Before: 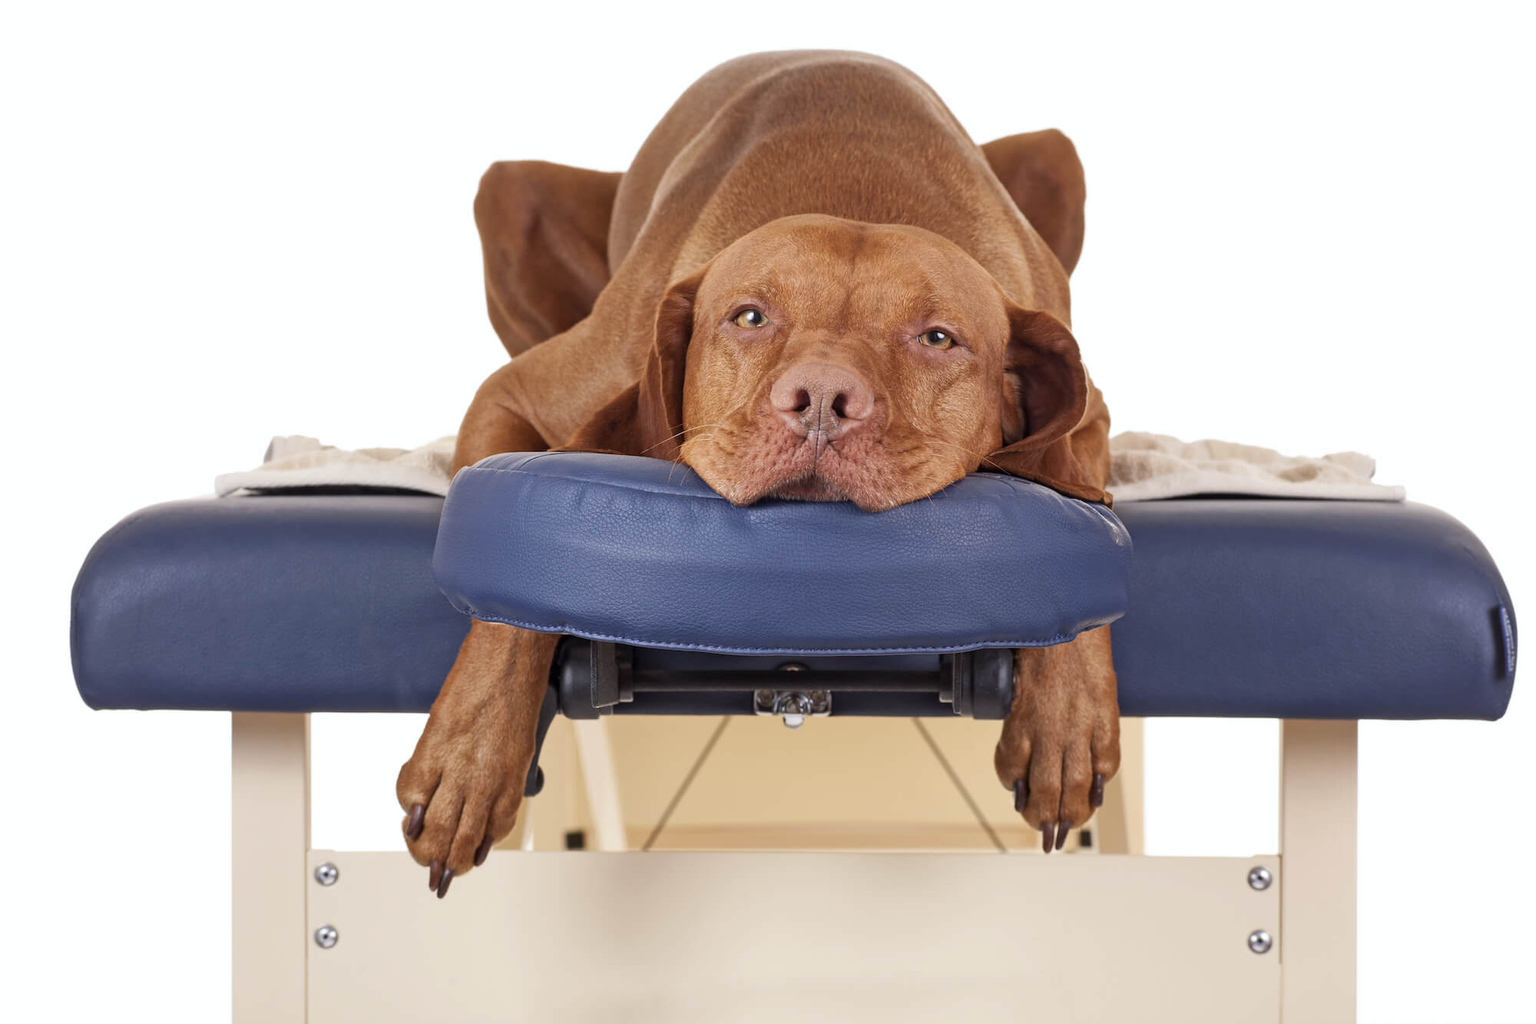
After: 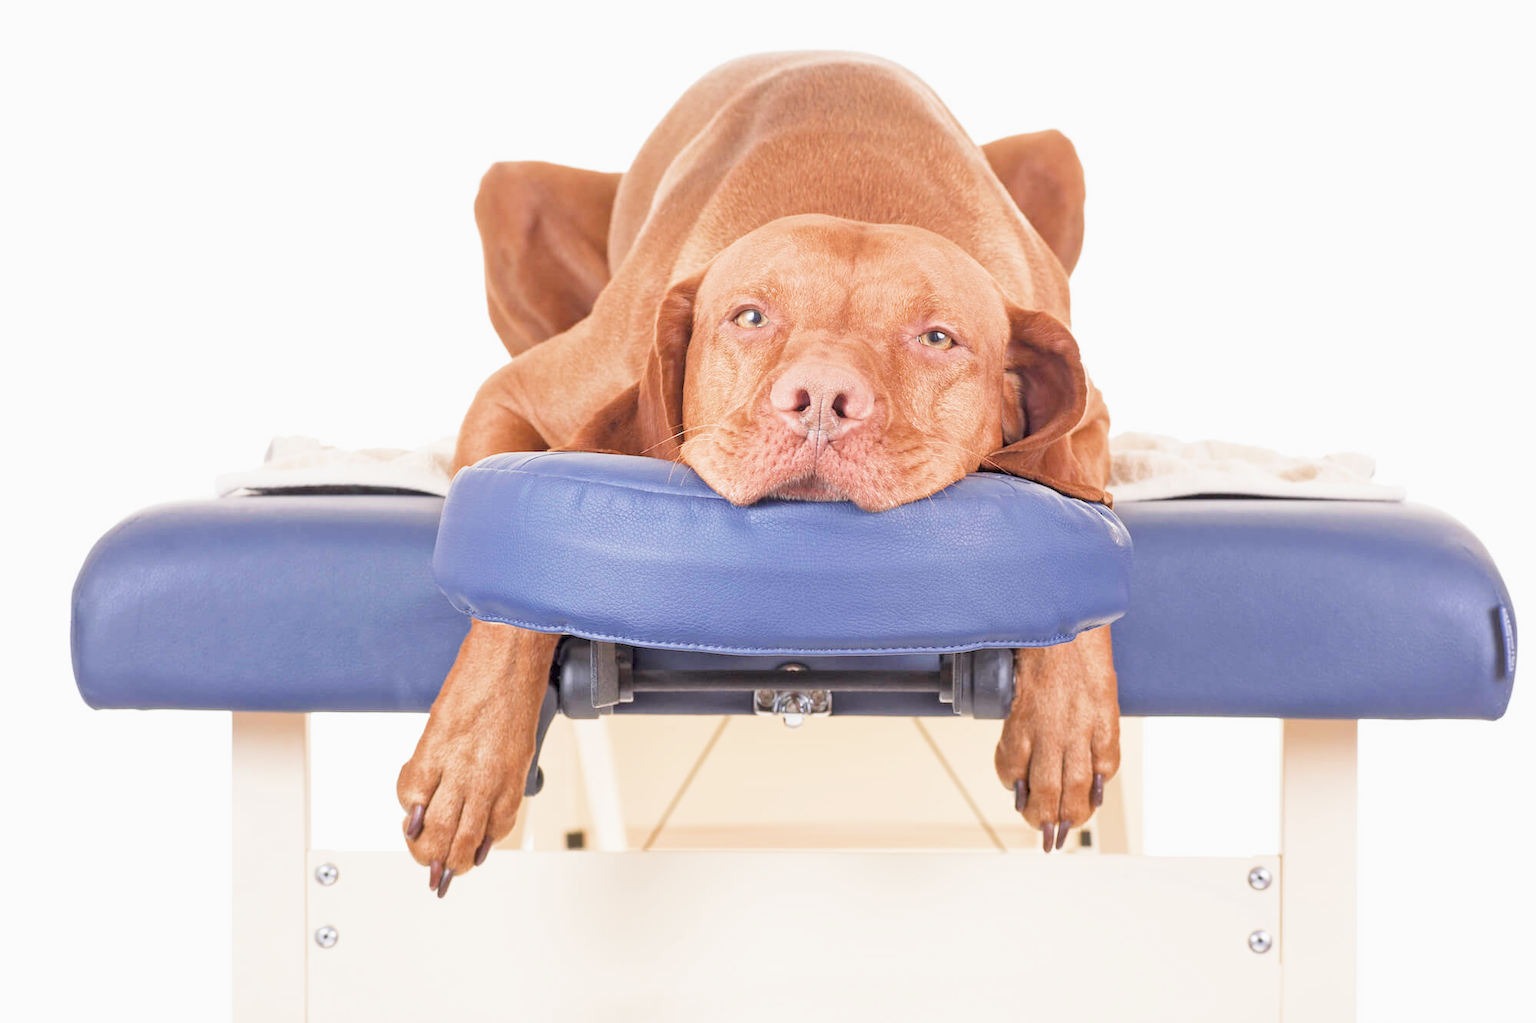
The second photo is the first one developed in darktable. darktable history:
filmic rgb: middle gray luminance 4.29%, black relative exposure -13 EV, white relative exposure 5 EV, threshold 6 EV, target black luminance 0%, hardness 5.19, latitude 59.69%, contrast 0.767, highlights saturation mix 5%, shadows ↔ highlights balance 25.95%, add noise in highlights 0, color science v3 (2019), use custom middle-gray values true, iterations of high-quality reconstruction 0, contrast in highlights soft, enable highlight reconstruction true
tone equalizer: on, module defaults
